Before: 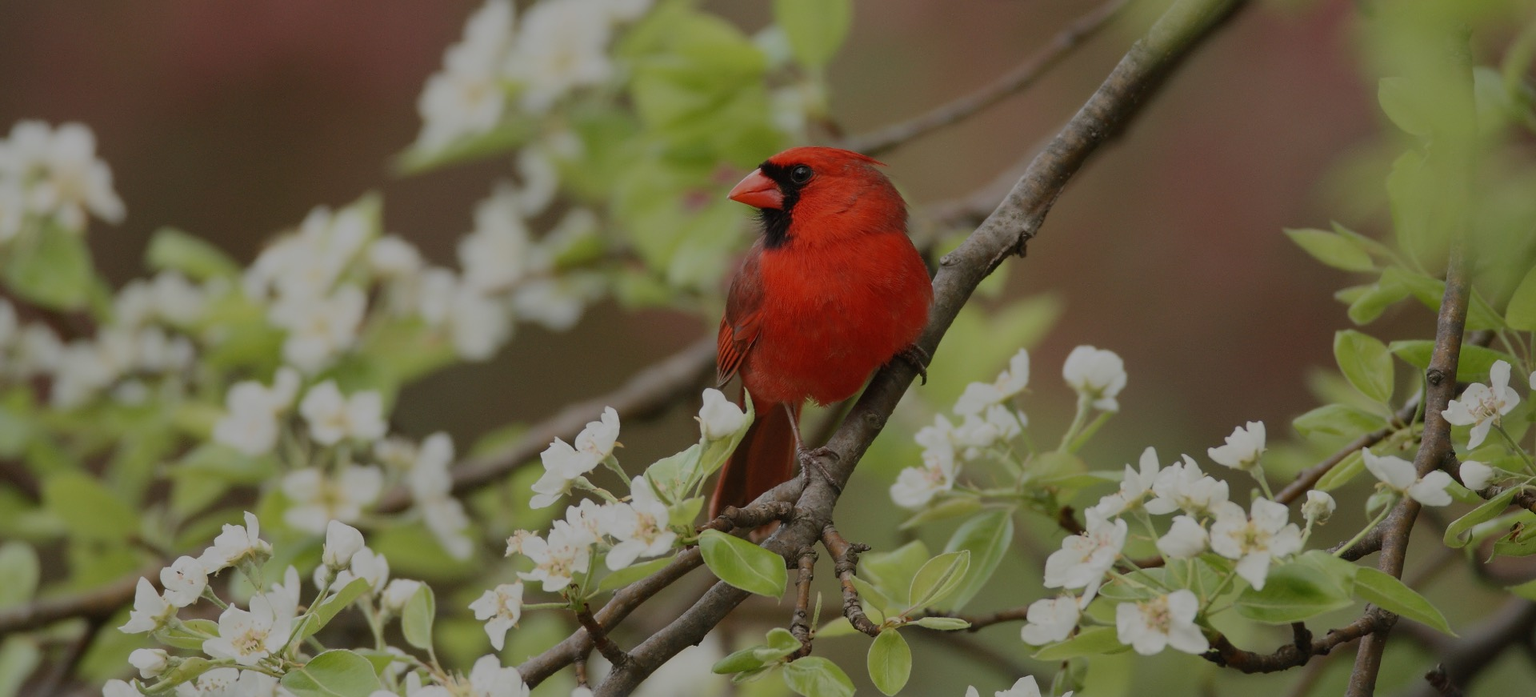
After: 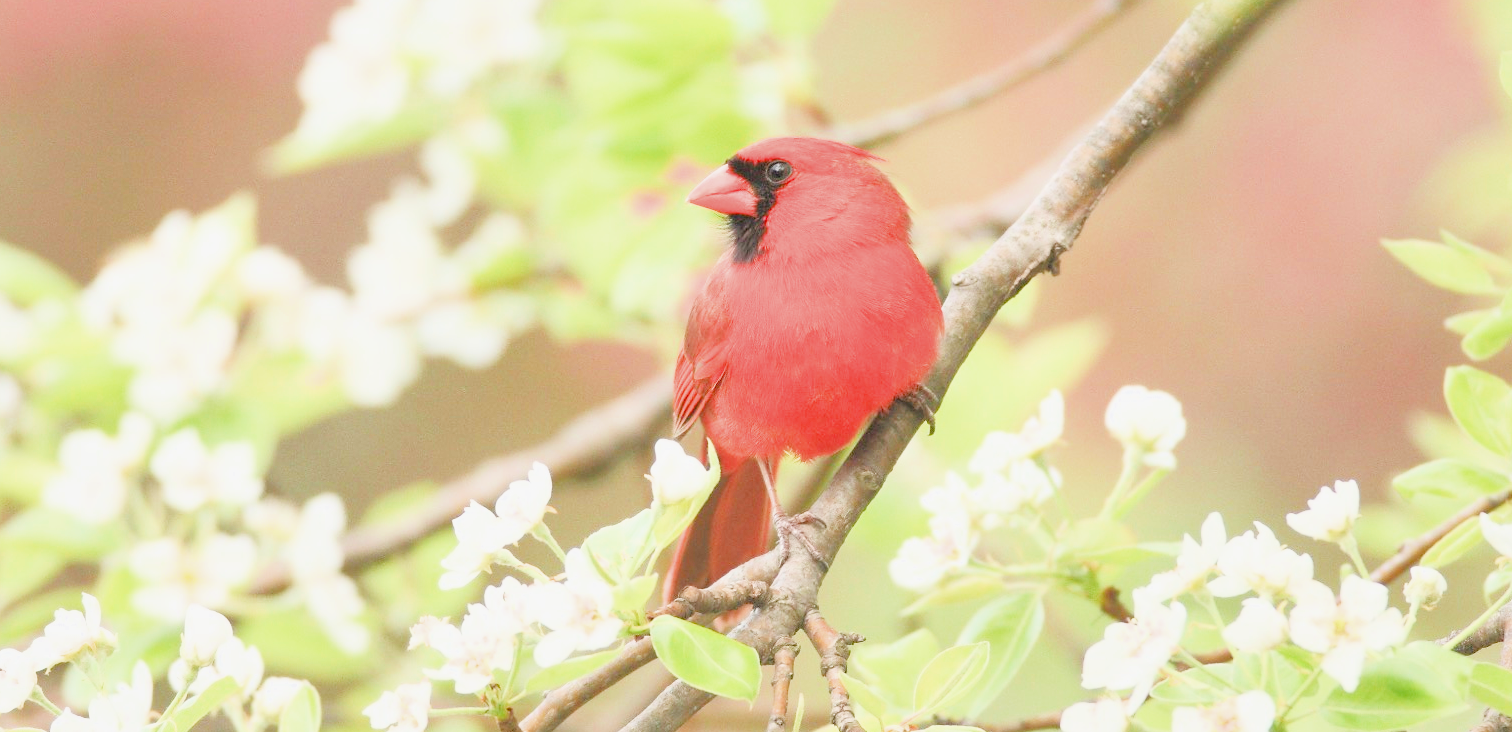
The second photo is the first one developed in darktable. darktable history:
shadows and highlights: shadows -20.57, white point adjustment -1.98, highlights -34.86
crop: left 11.643%, top 5.295%, right 9.592%, bottom 10.633%
exposure: black level correction 0, exposure 4.072 EV, compensate highlight preservation false
filmic rgb: black relative exposure -7.09 EV, white relative exposure 5.34 EV, hardness 3.02
